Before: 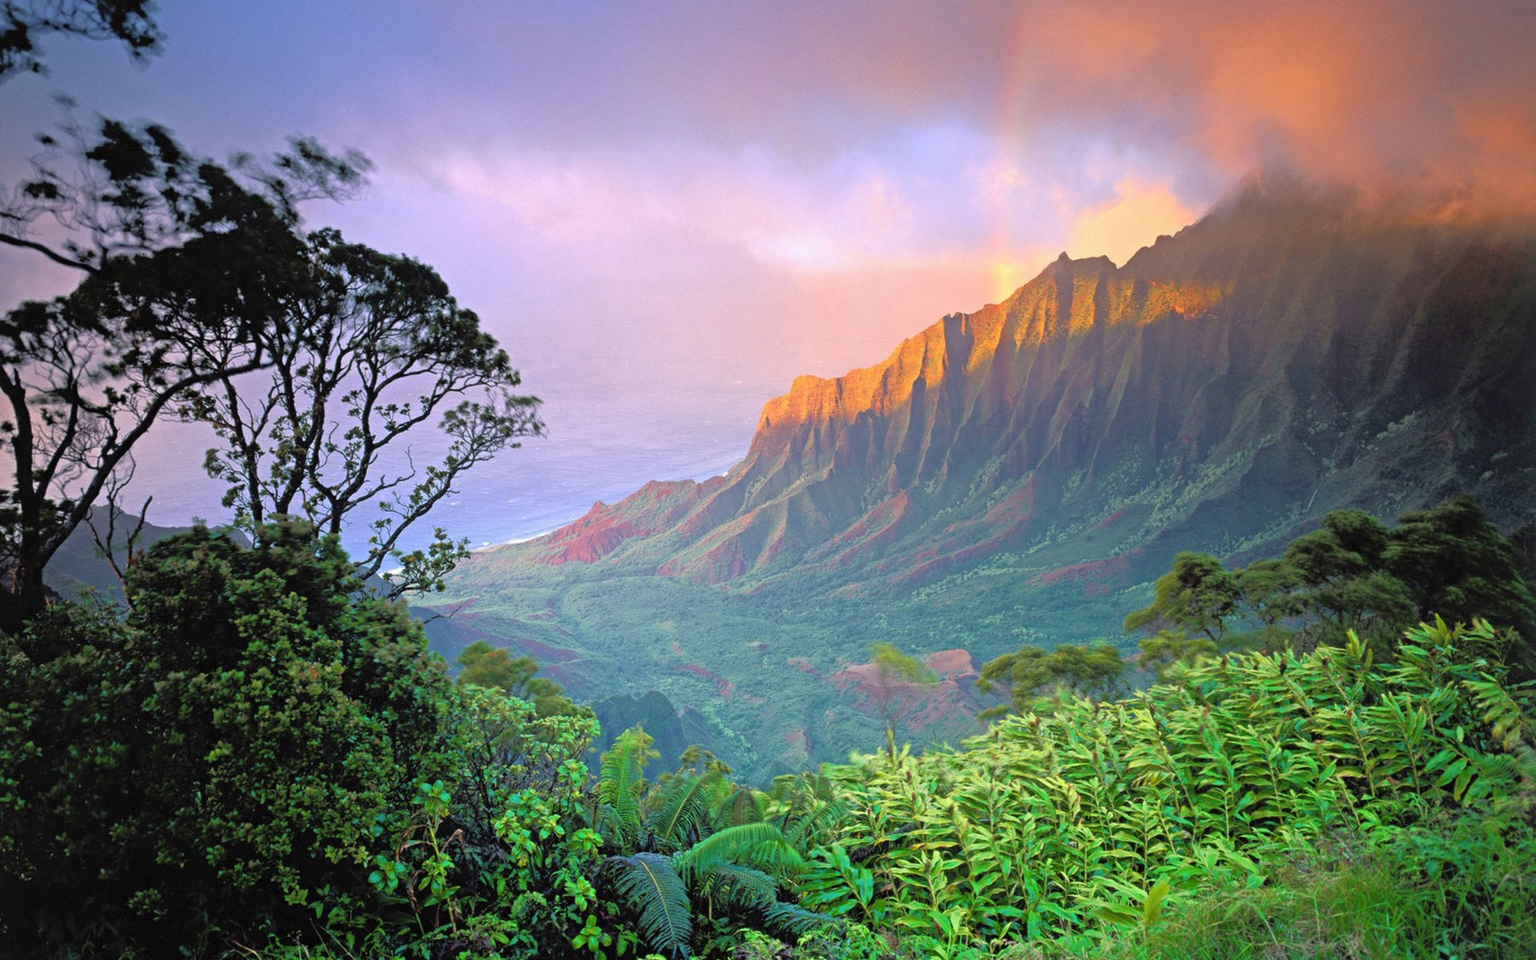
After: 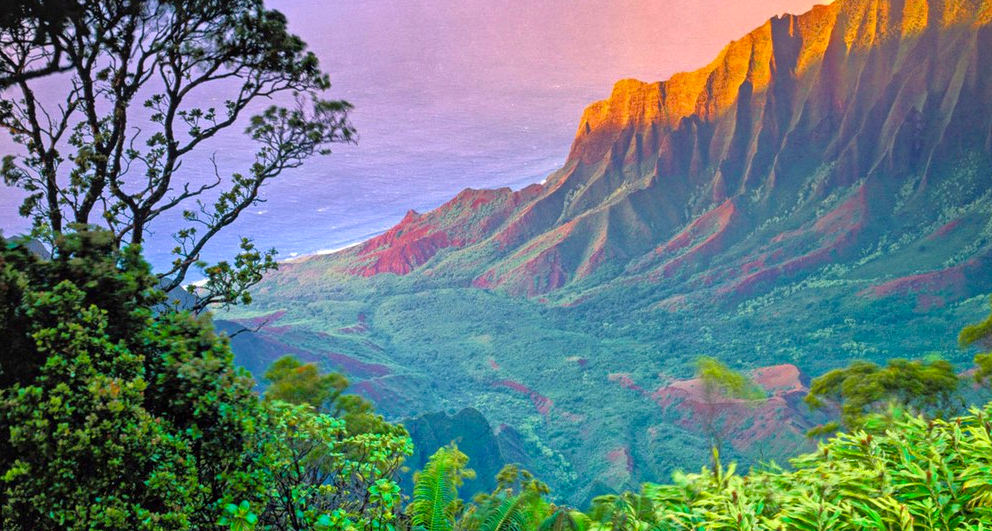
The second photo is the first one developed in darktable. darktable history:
crop: left 13.312%, top 31.28%, right 24.627%, bottom 15.582%
local contrast: on, module defaults
shadows and highlights: radius 108.52, shadows 23.73, highlights -59.32, low approximation 0.01, soften with gaussian
velvia: strength 32%, mid-tones bias 0.2
